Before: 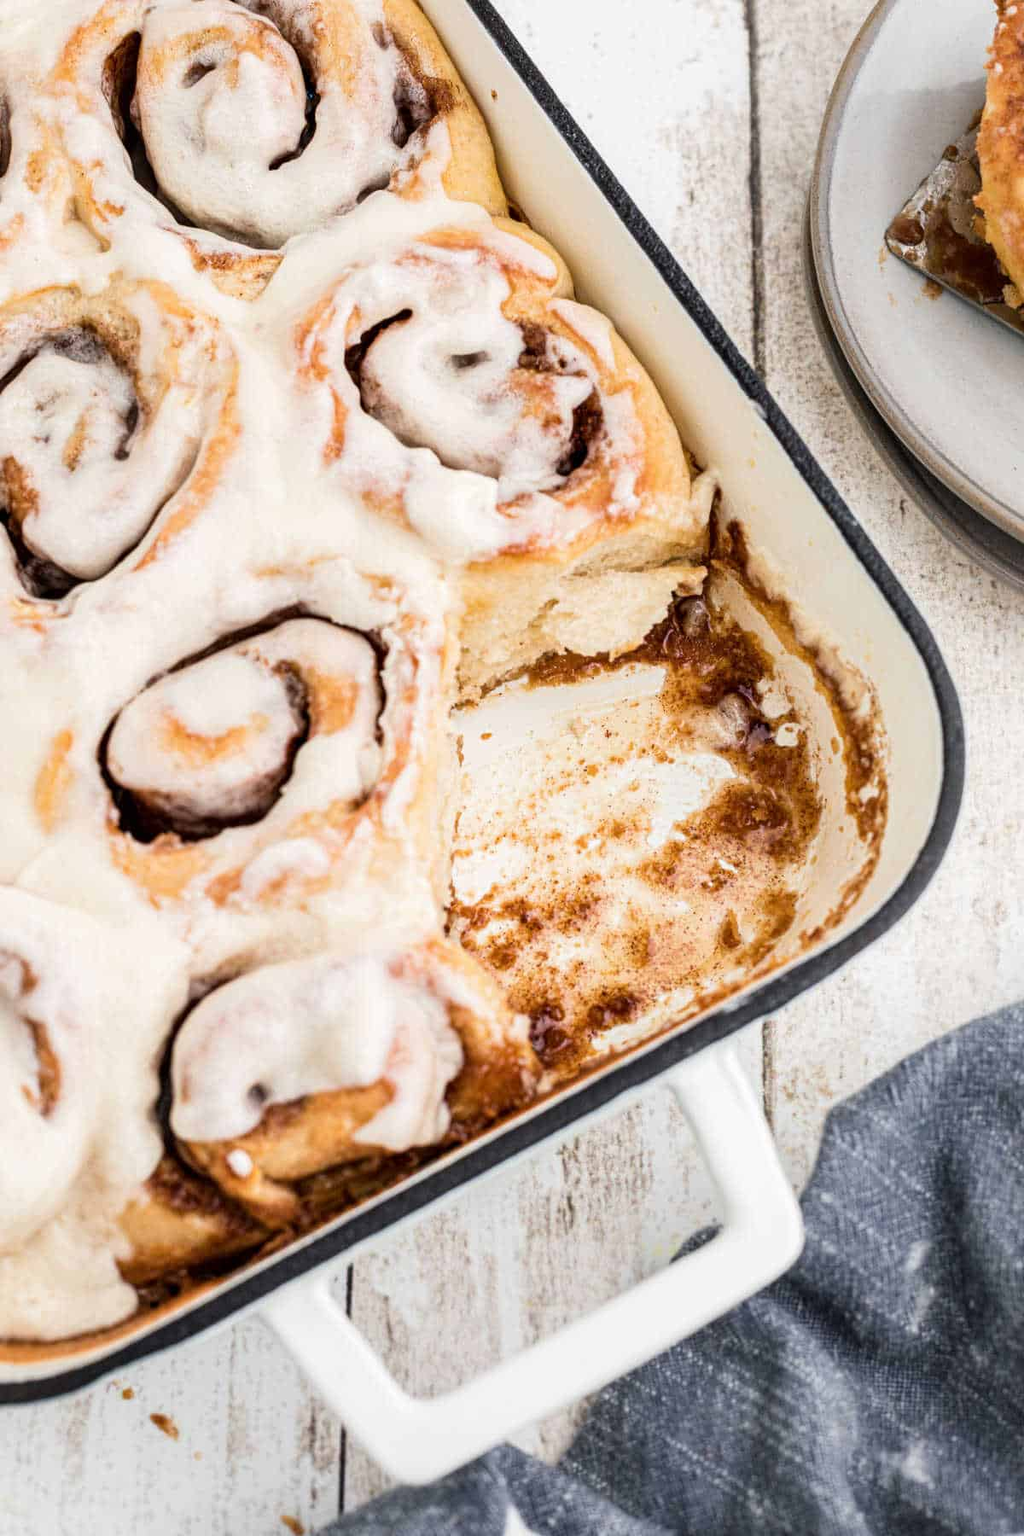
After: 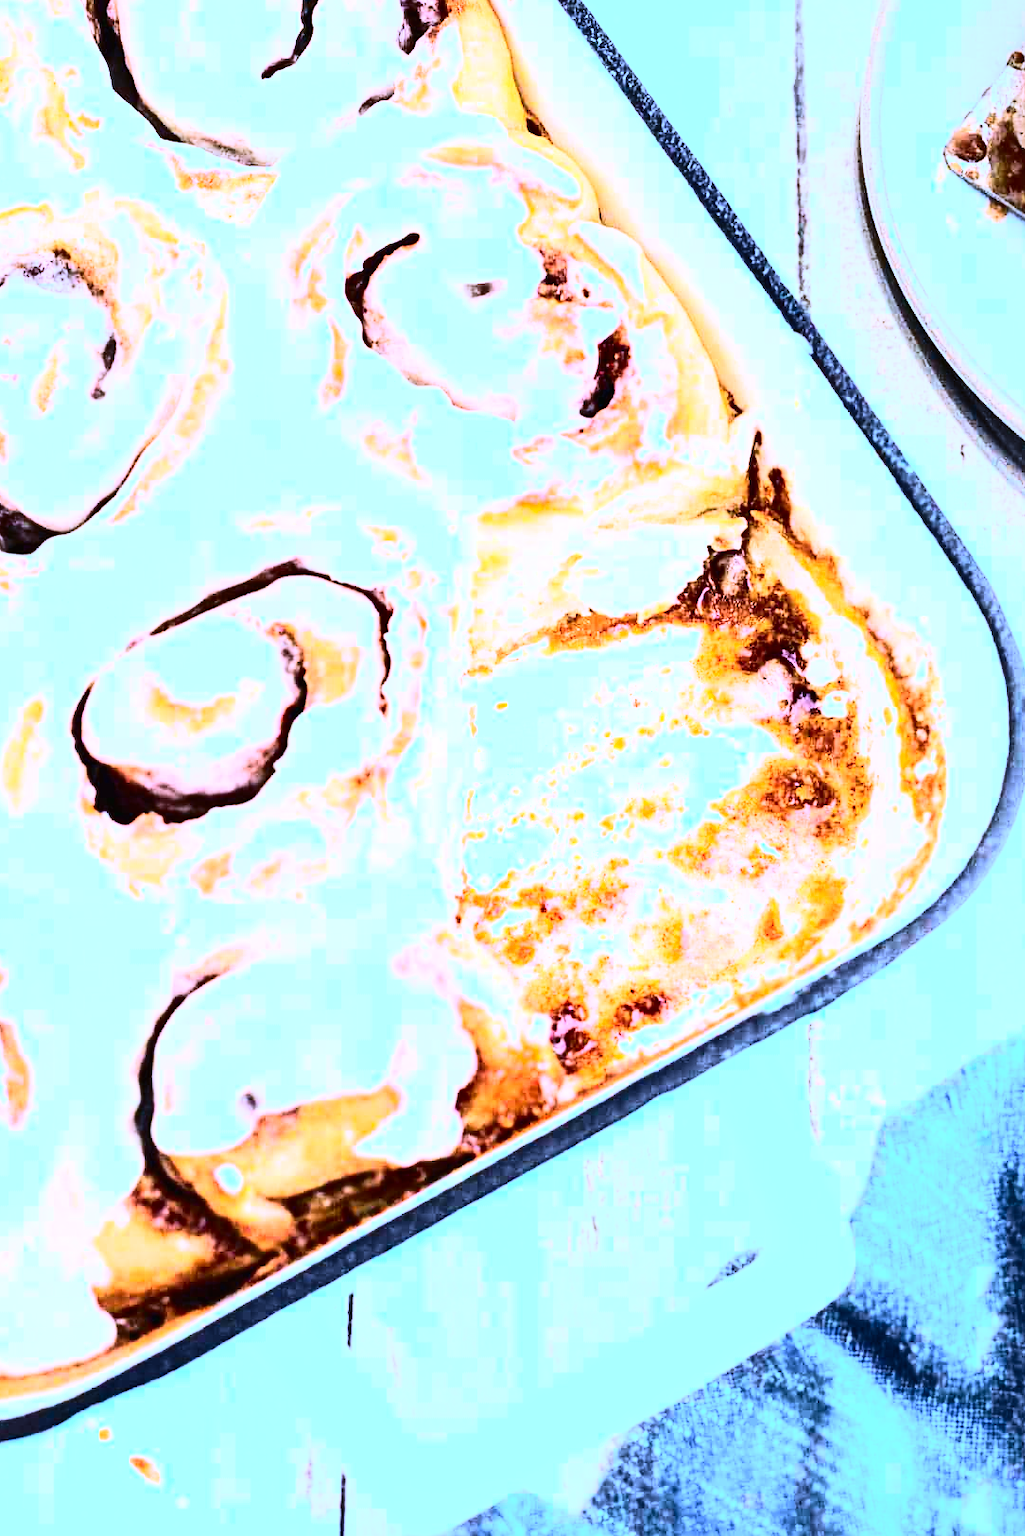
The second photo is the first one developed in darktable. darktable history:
color calibration: gray › normalize channels true, illuminant as shot in camera, adaptation linear Bradford (ICC v4), x 0.404, y 0.404, temperature 3594.25 K, gamut compression 0.004
base curve: curves: ch0 [(0, 0) (0.028, 0.03) (0.121, 0.232) (0.46, 0.748) (0.859, 0.968) (1, 1)]
crop: left 3.326%, top 6.479%, right 6.237%, bottom 3.188%
shadows and highlights: radius 333.48, shadows 63.25, highlights 4.26, compress 87.35%, soften with gaussian
tone equalizer: -8 EV -0.435 EV, -7 EV -0.355 EV, -6 EV -0.309 EV, -5 EV -0.251 EV, -3 EV 0.237 EV, -2 EV 0.329 EV, -1 EV 0.412 EV, +0 EV 0.388 EV, smoothing diameter 2.07%, edges refinement/feathering 22.7, mask exposure compensation -1.57 EV, filter diffusion 5
tone curve: curves: ch0 [(0, 0) (0.003, 0.011) (0.011, 0.014) (0.025, 0.023) (0.044, 0.035) (0.069, 0.047) (0.1, 0.065) (0.136, 0.098) (0.177, 0.139) (0.224, 0.214) (0.277, 0.306) (0.335, 0.392) (0.399, 0.484) (0.468, 0.584) (0.543, 0.68) (0.623, 0.772) (0.709, 0.847) (0.801, 0.905) (0.898, 0.951) (1, 1)], color space Lab, independent channels, preserve colors none
contrast brightness saturation: contrast 0.197, brightness 0.195, saturation 0.786
